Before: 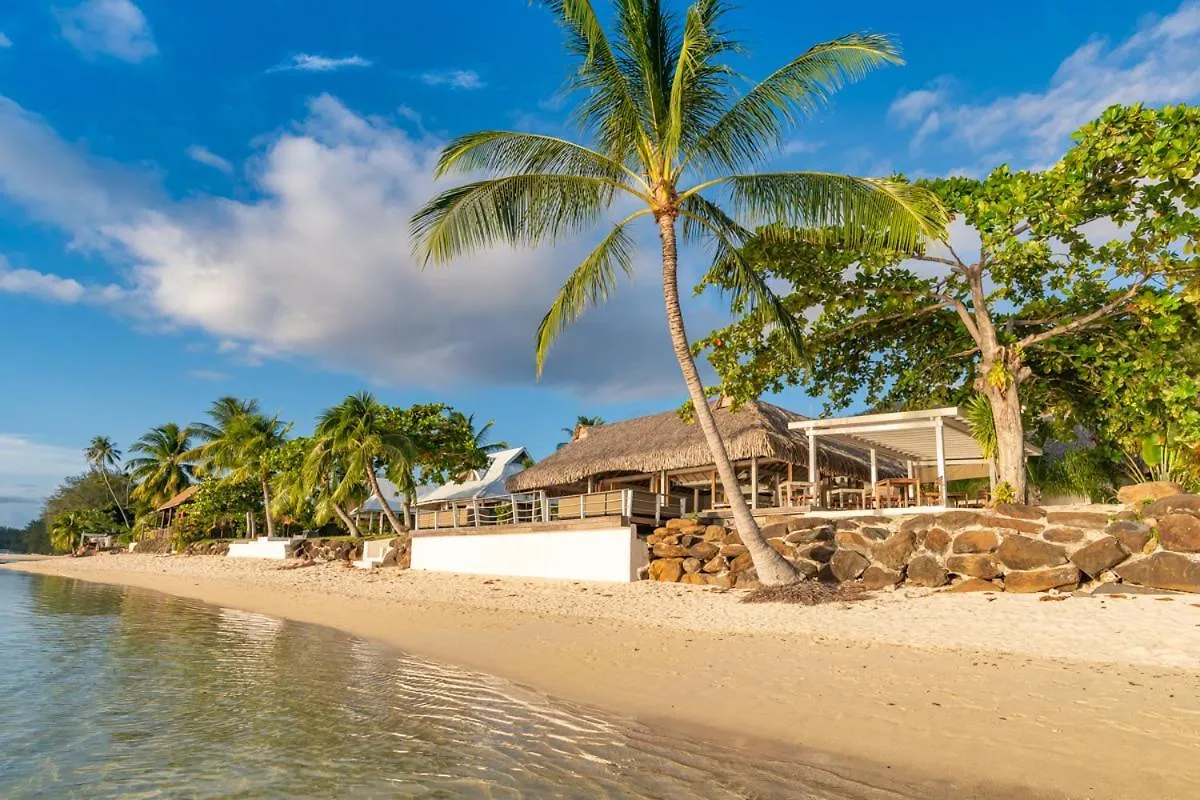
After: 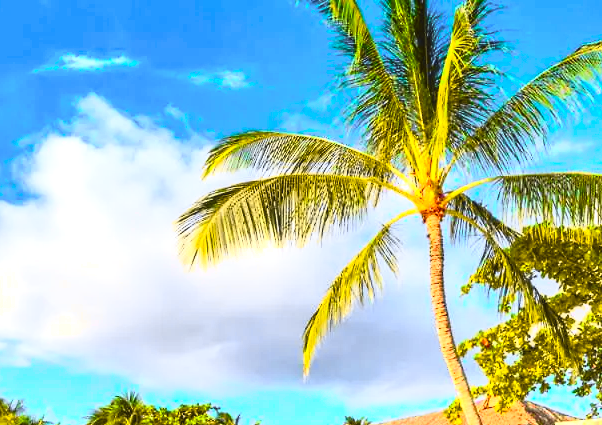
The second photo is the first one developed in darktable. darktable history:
crop: left 19.421%, right 30.402%, bottom 46.751%
exposure: black level correction -0.001, exposure 0.532 EV, compensate exposure bias true, compensate highlight preservation false
color balance rgb: shadows lift › chroma 0.812%, shadows lift › hue 114.75°, linear chroma grading › global chroma 9.827%, perceptual saturation grading › global saturation 29.88%, perceptual brilliance grading › highlights 14.338%, perceptual brilliance grading › mid-tones -5.79%, perceptual brilliance grading › shadows -26.884%
tone curve: curves: ch0 [(0, 0.017) (0.259, 0.344) (0.593, 0.778) (0.786, 0.931) (1, 0.999)]; ch1 [(0, 0) (0.405, 0.387) (0.442, 0.47) (0.492, 0.5) (0.511, 0.503) (0.548, 0.596) (0.7, 0.795) (1, 1)]; ch2 [(0, 0) (0.411, 0.433) (0.5, 0.504) (0.535, 0.581) (1, 1)], color space Lab, independent channels, preserve colors none
local contrast: detail 109%
